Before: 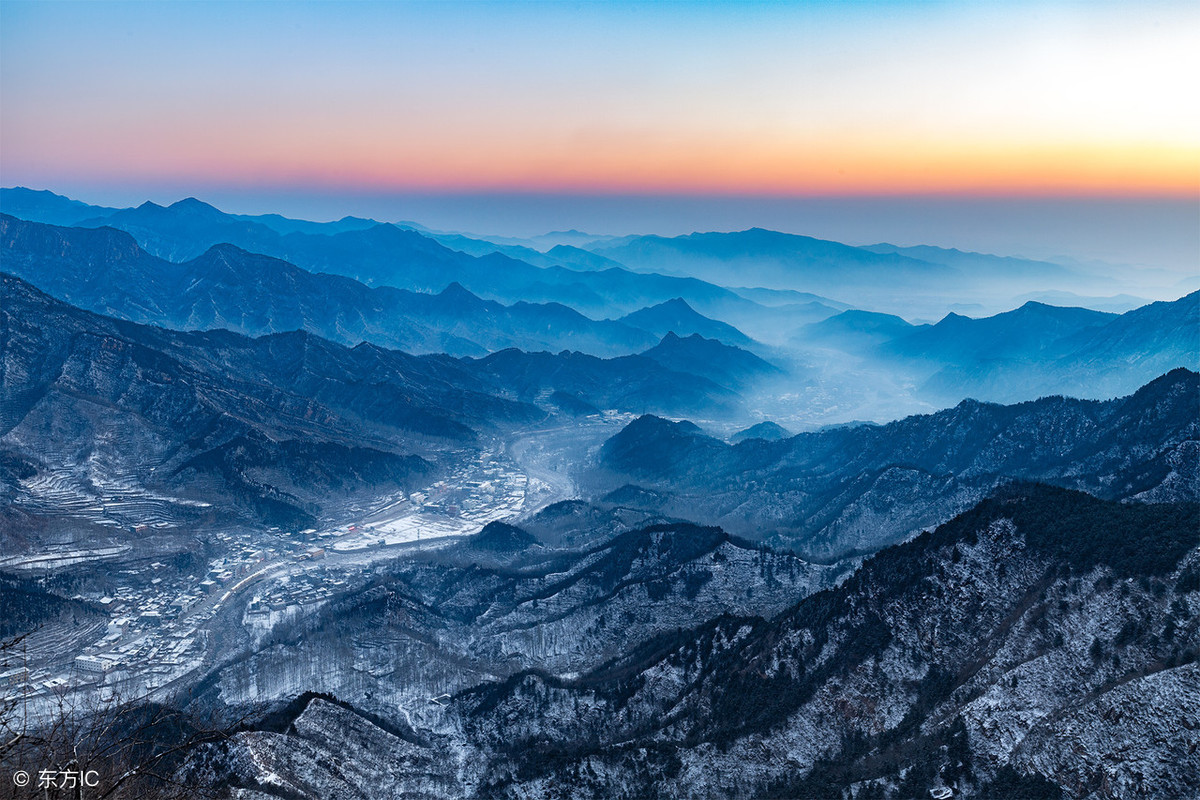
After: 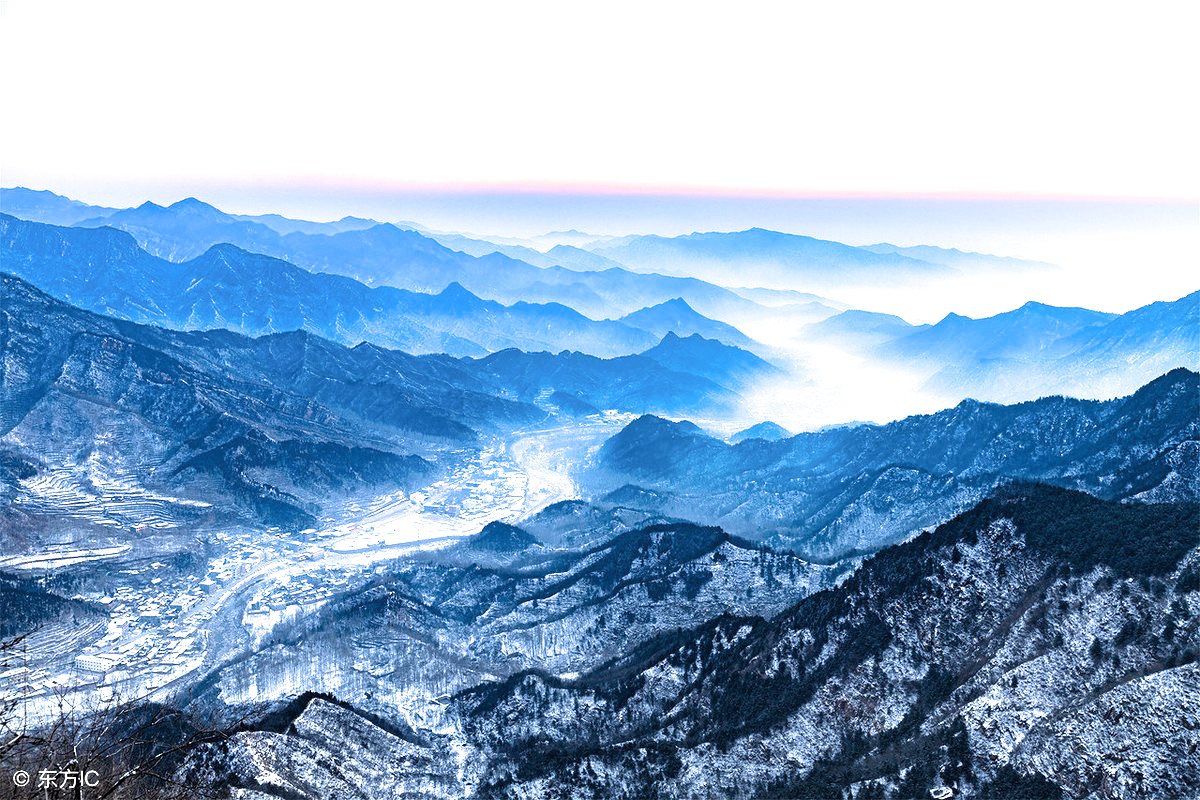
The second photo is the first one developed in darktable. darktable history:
exposure: black level correction 0, exposure 0.95 EV, compensate exposure bias true, compensate highlight preservation false
filmic rgb: black relative exposure -9.08 EV, white relative exposure 2.3 EV, hardness 7.49
